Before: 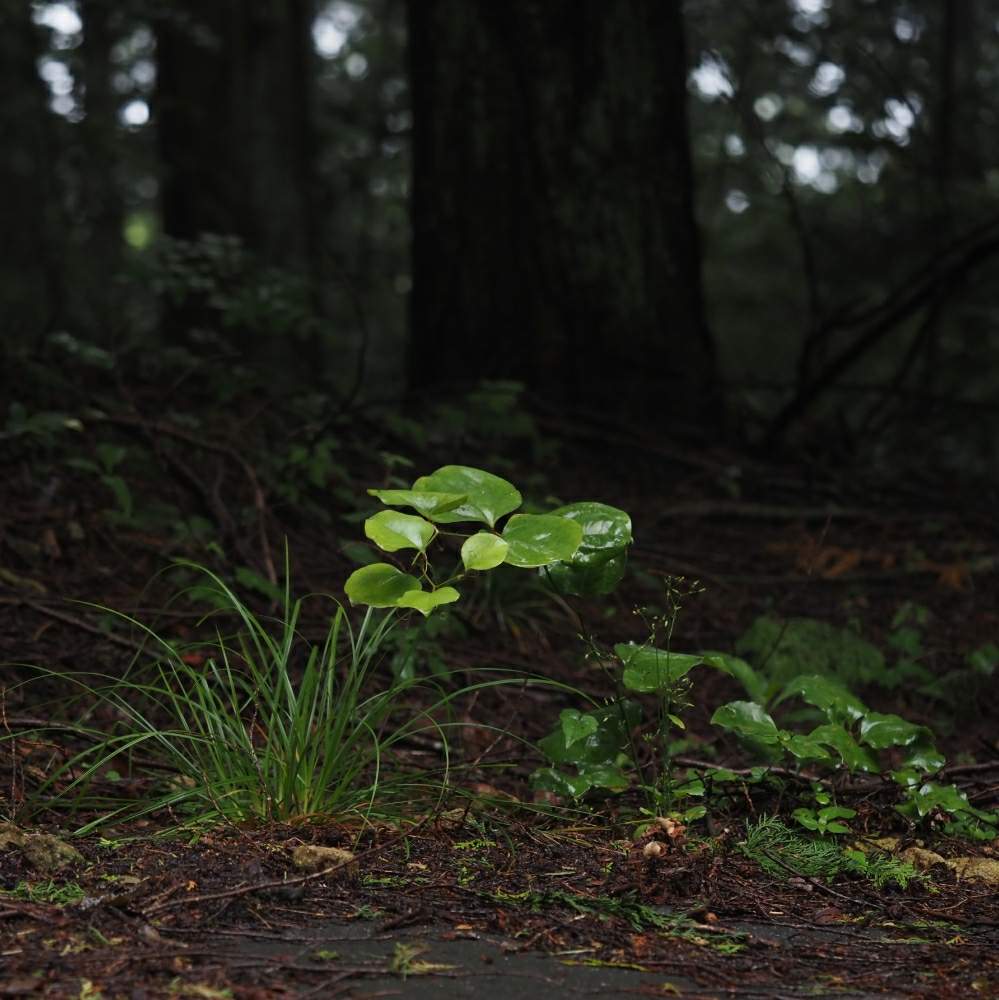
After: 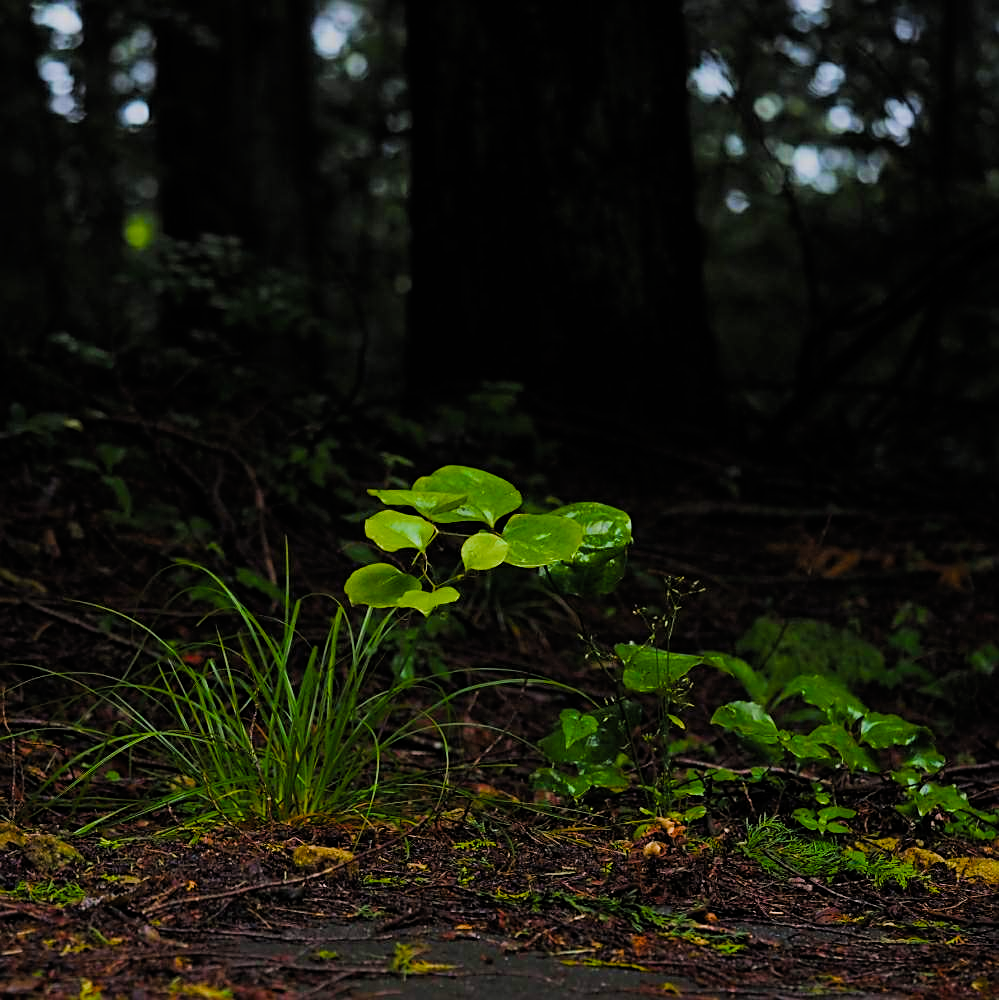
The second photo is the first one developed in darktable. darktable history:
sharpen: on, module defaults
color balance rgb: linear chroma grading › highlights 99.344%, linear chroma grading › global chroma 23.865%, perceptual saturation grading › global saturation 30.545%
filmic rgb: black relative exposure -7.99 EV, white relative exposure 4.02 EV, hardness 4.13, color science v4 (2020), iterations of high-quality reconstruction 0, contrast in shadows soft, contrast in highlights soft
